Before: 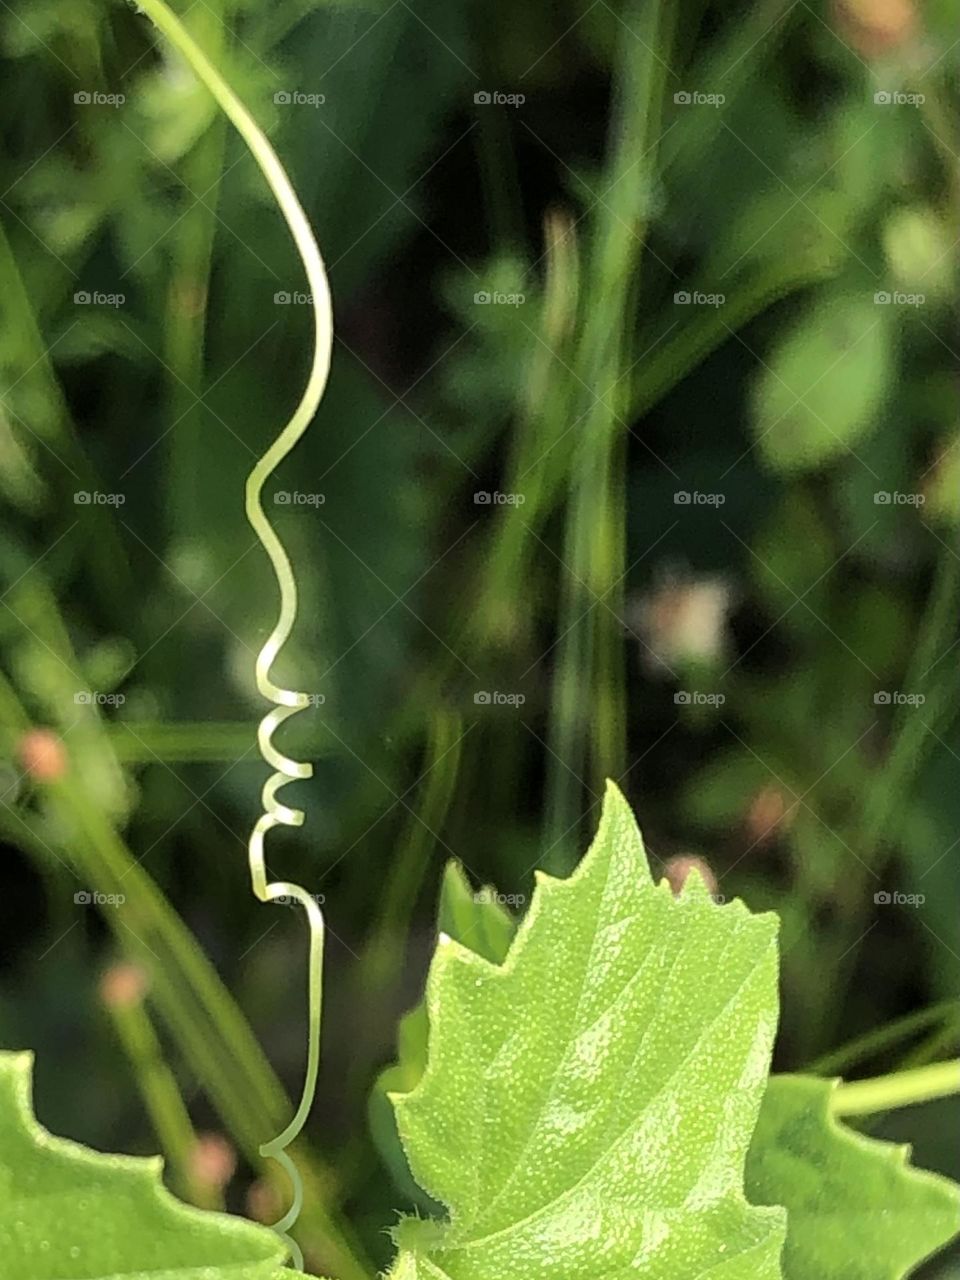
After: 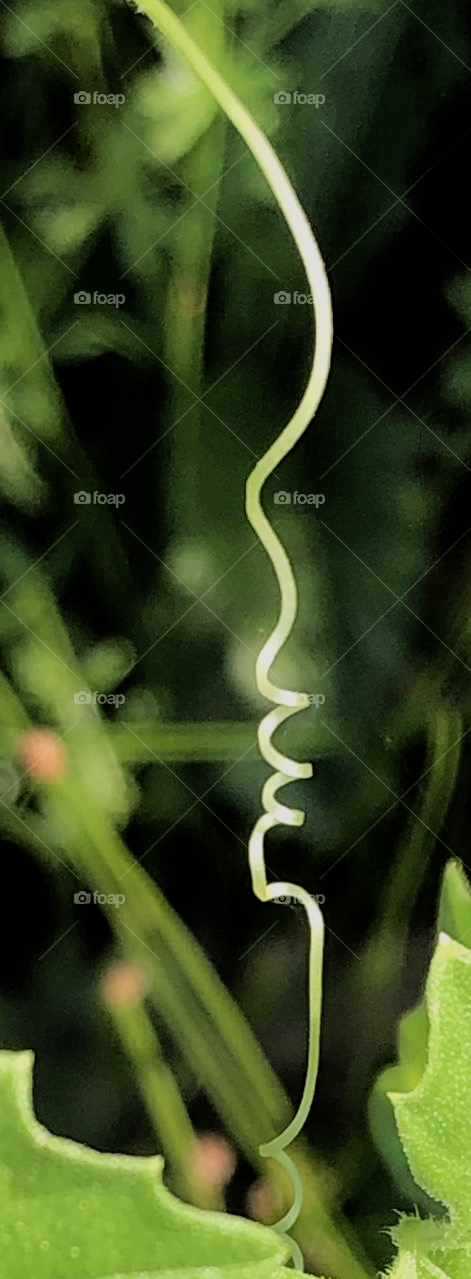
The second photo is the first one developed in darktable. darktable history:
filmic rgb: black relative exposure -5 EV, hardness 2.88, contrast 1.2
crop and rotate: left 0%, top 0%, right 50.845%
